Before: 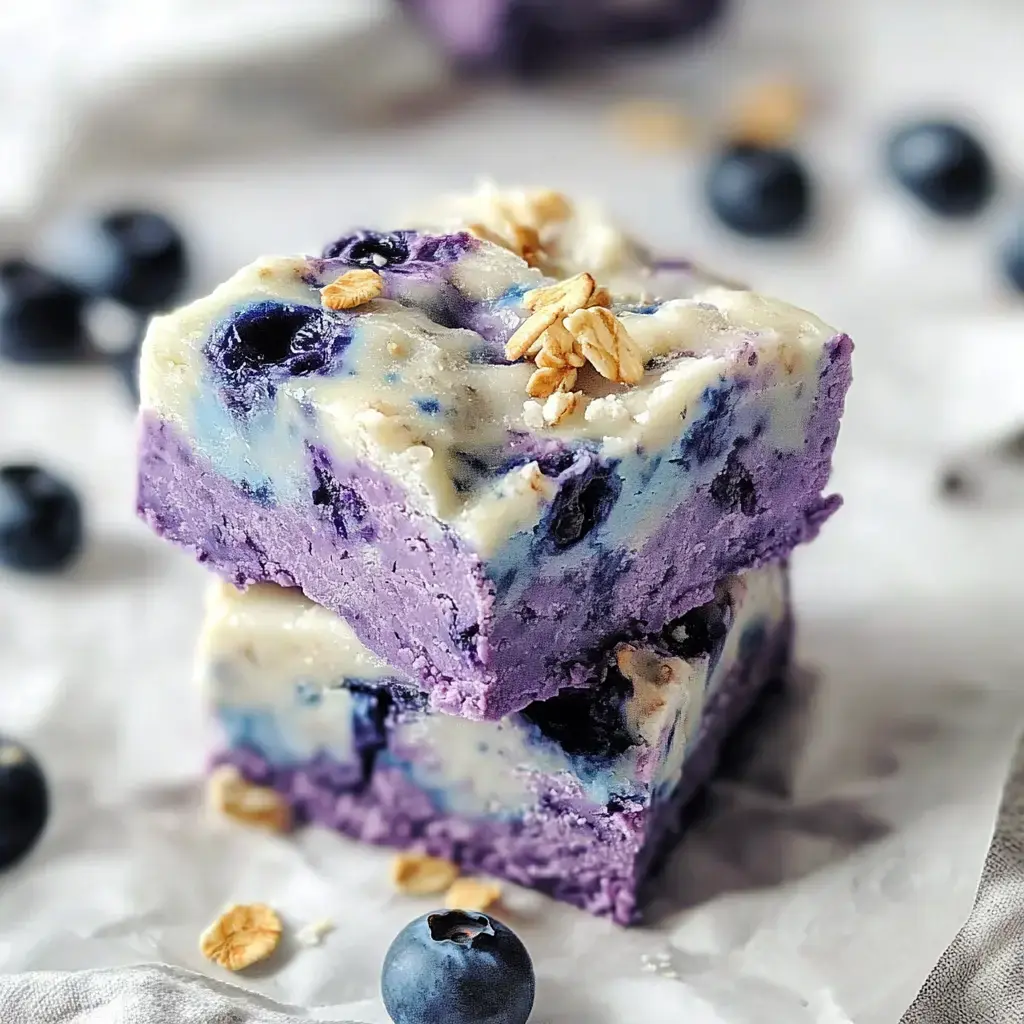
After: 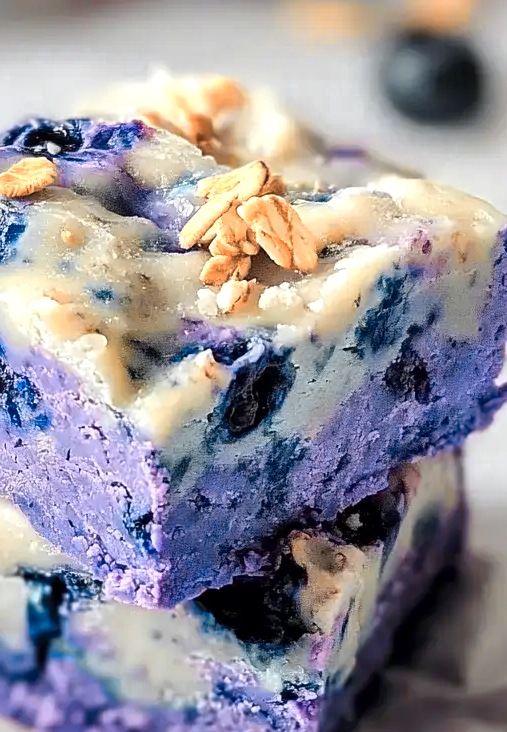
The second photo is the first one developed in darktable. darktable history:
local contrast: mode bilateral grid, contrast 21, coarseness 50, detail 129%, midtone range 0.2
crop: left 31.932%, top 10.97%, right 18.506%, bottom 17.453%
color zones: curves: ch0 [(0.009, 0.528) (0.136, 0.6) (0.255, 0.586) (0.39, 0.528) (0.522, 0.584) (0.686, 0.736) (0.849, 0.561)]; ch1 [(0.045, 0.781) (0.14, 0.416) (0.257, 0.695) (0.442, 0.032) (0.738, 0.338) (0.818, 0.632) (0.891, 0.741) (1, 0.704)]; ch2 [(0, 0.667) (0.141, 0.52) (0.26, 0.37) (0.474, 0.432) (0.743, 0.286)]
